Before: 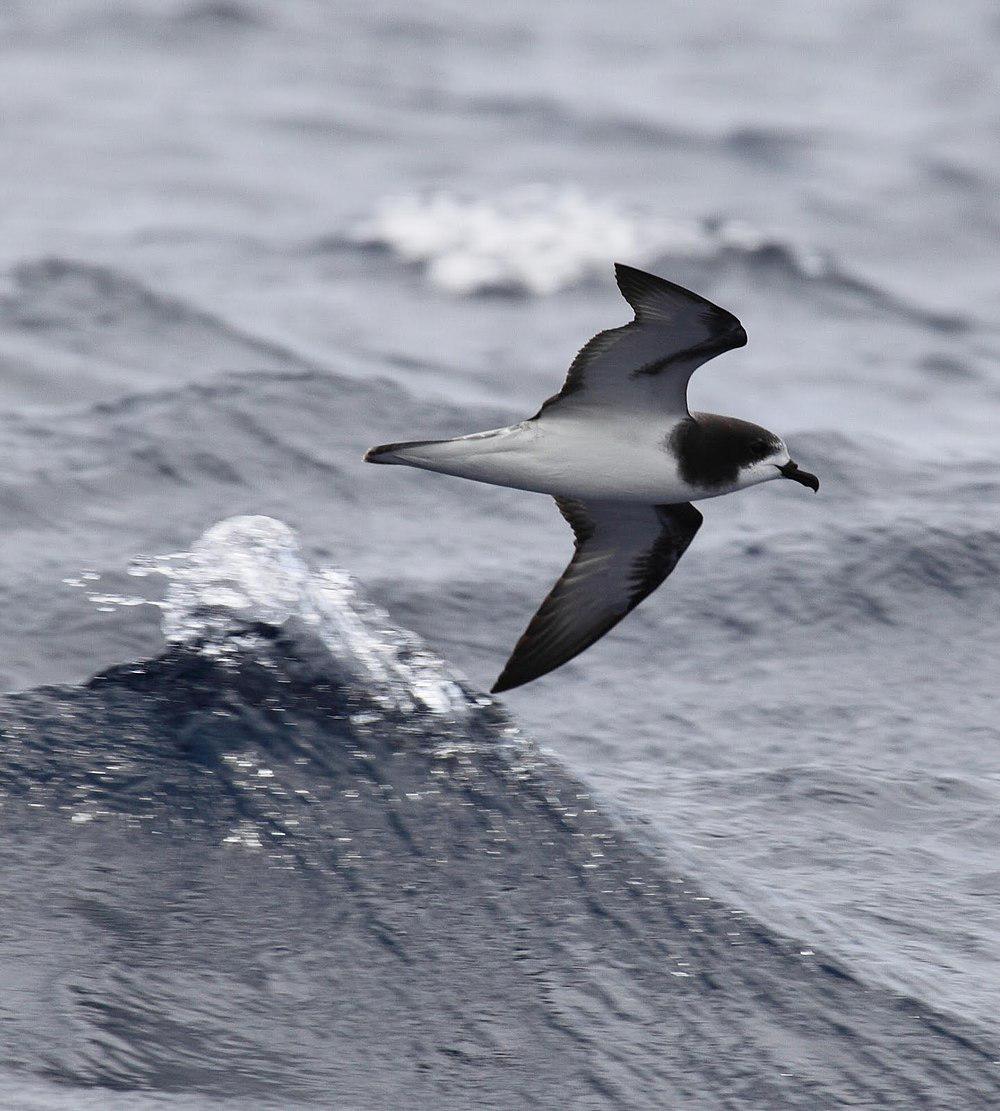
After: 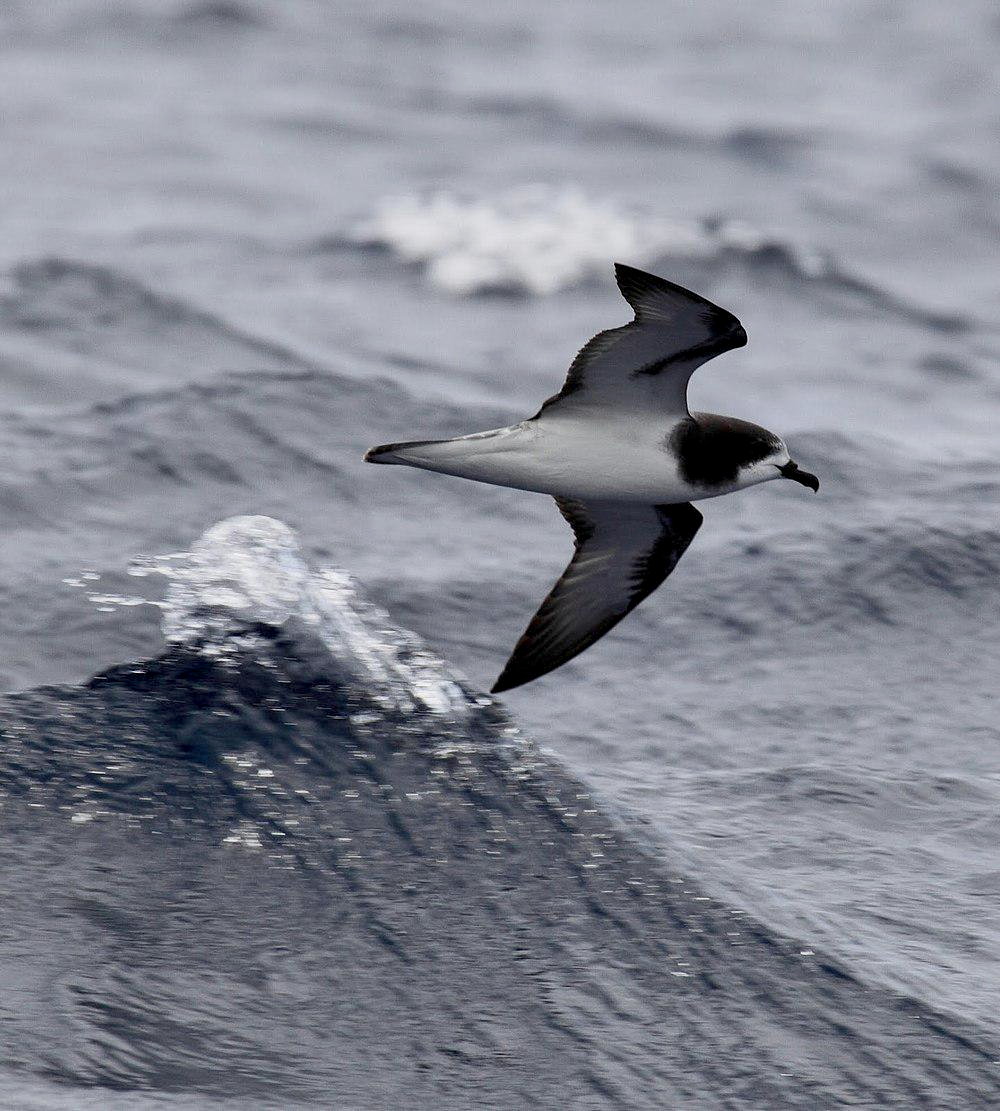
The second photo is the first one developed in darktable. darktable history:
exposure: black level correction 0.006, exposure -0.226 EV, compensate highlight preservation false
local contrast: highlights 100%, shadows 100%, detail 120%, midtone range 0.2
